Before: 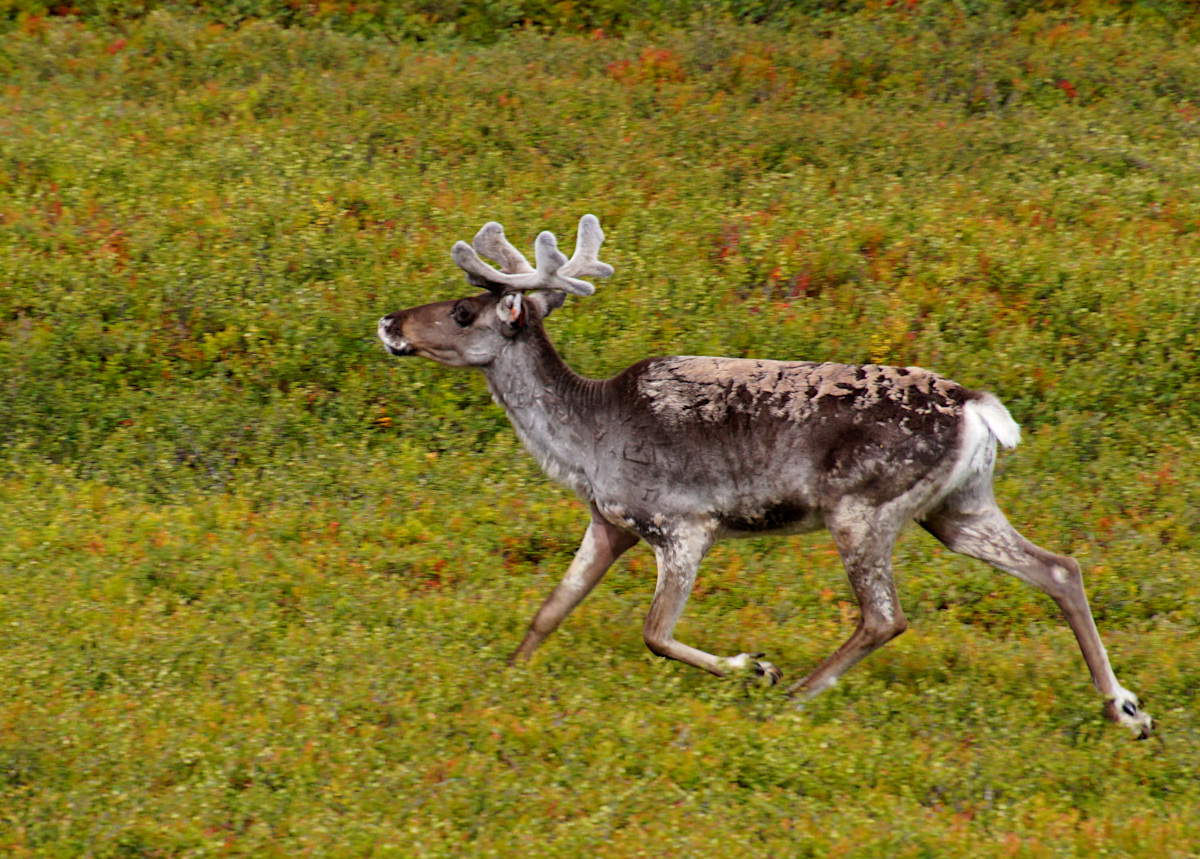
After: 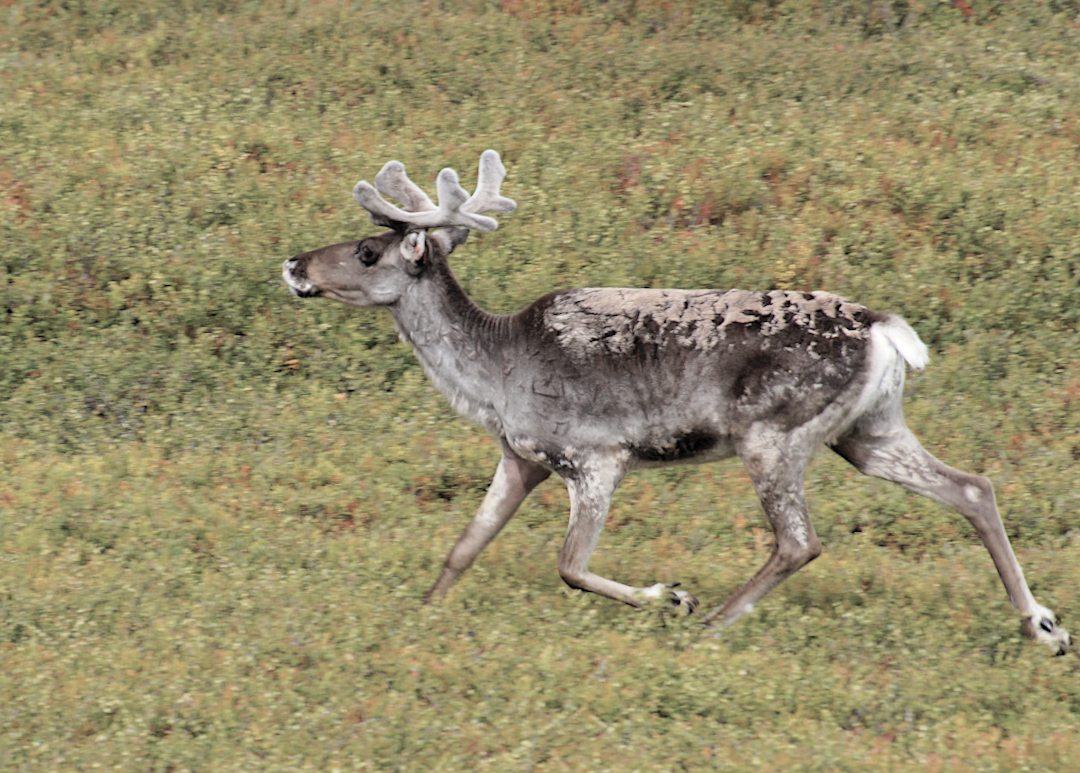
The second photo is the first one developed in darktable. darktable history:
crop and rotate: angle 1.96°, left 5.673%, top 5.673%
contrast brightness saturation: brightness 0.18, saturation -0.5
